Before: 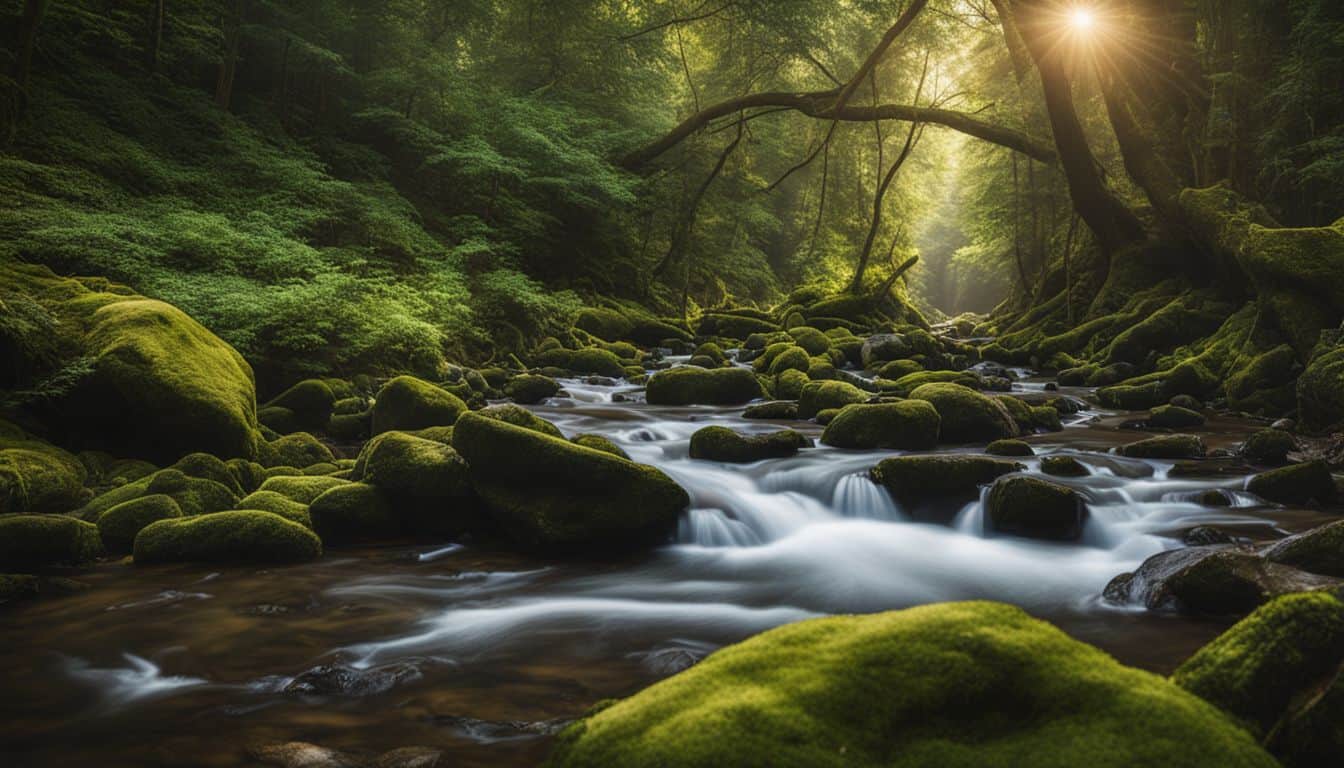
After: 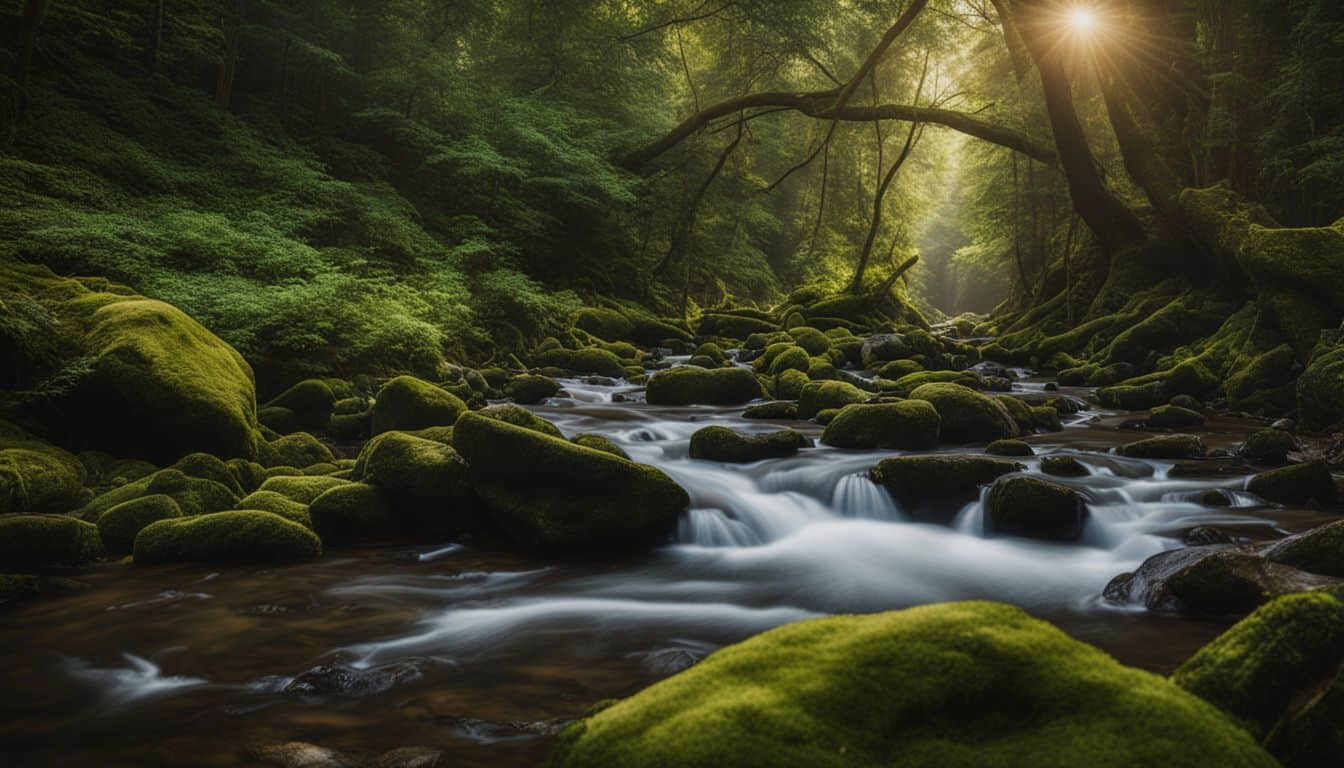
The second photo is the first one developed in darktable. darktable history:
shadows and highlights: shadows -0.542, highlights 38.88
exposure: exposure -0.419 EV, compensate exposure bias true, compensate highlight preservation false
